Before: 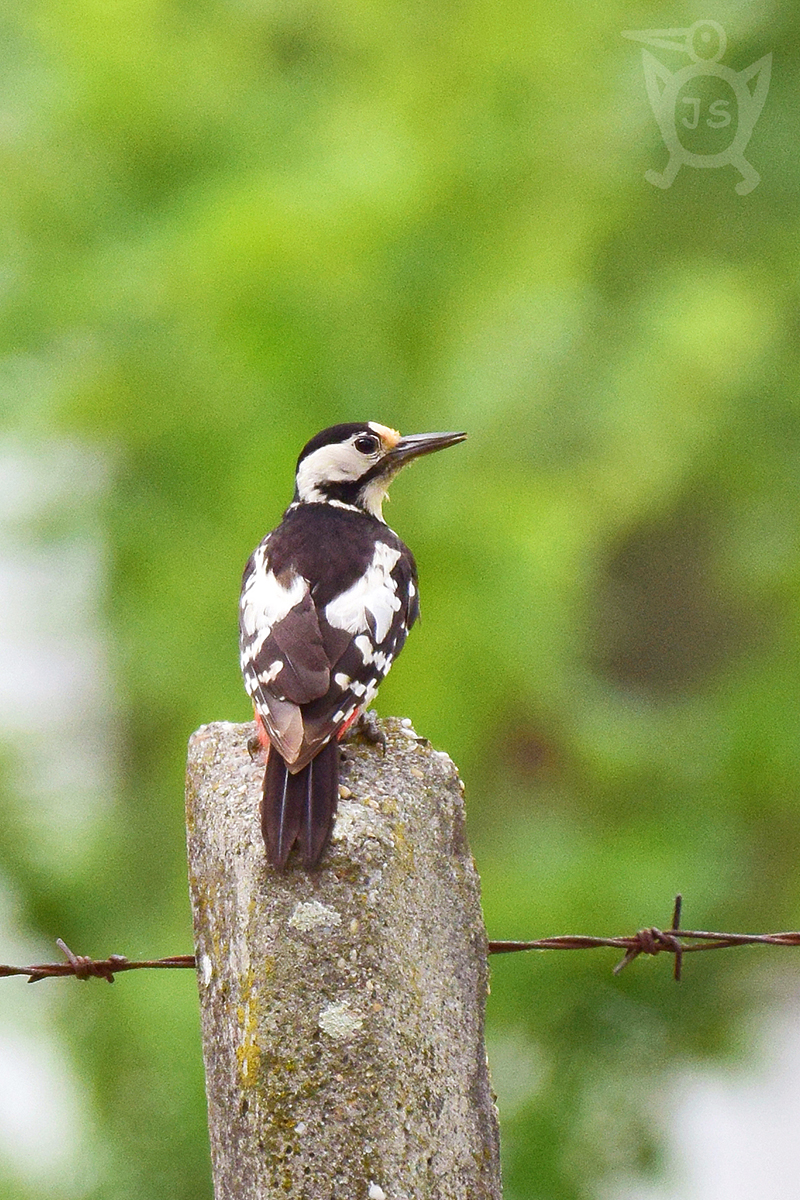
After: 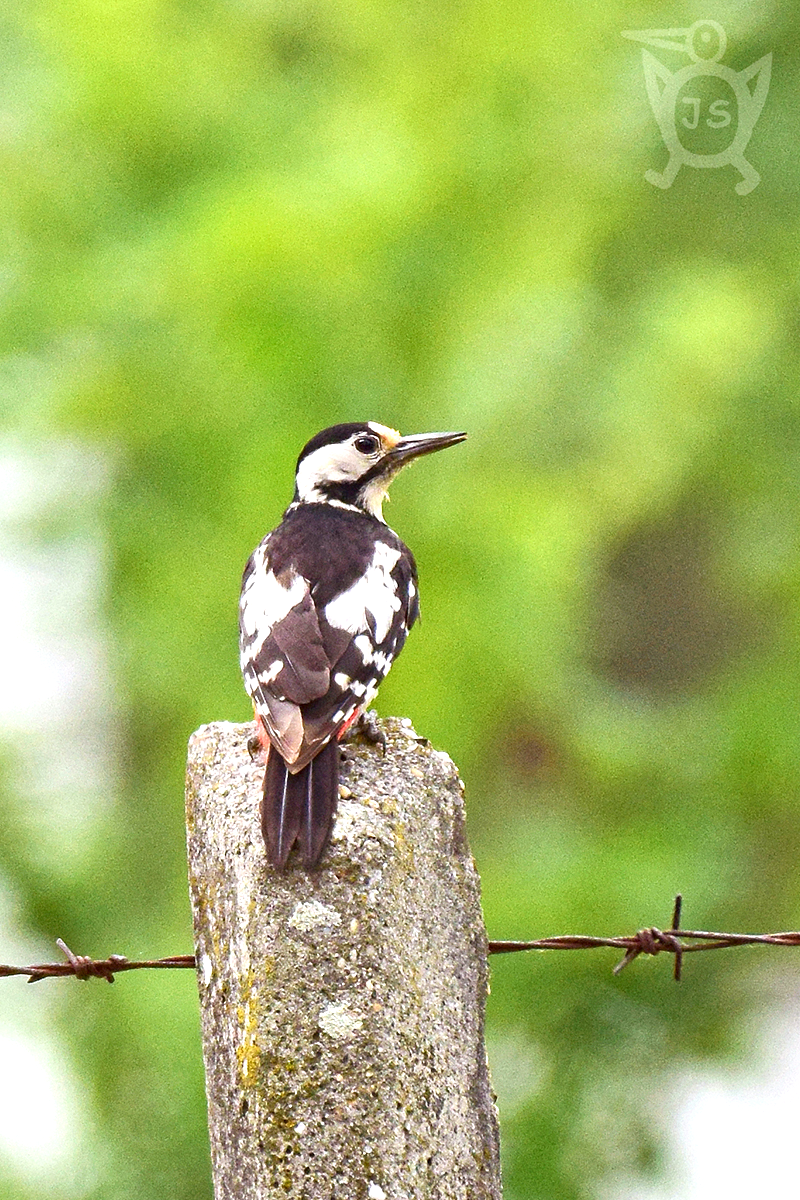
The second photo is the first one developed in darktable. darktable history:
exposure: exposure 0.485 EV, compensate highlight preservation false
contrast equalizer: y [[0.5, 0.501, 0.525, 0.597, 0.58, 0.514], [0.5 ×6], [0.5 ×6], [0 ×6], [0 ×6]]
